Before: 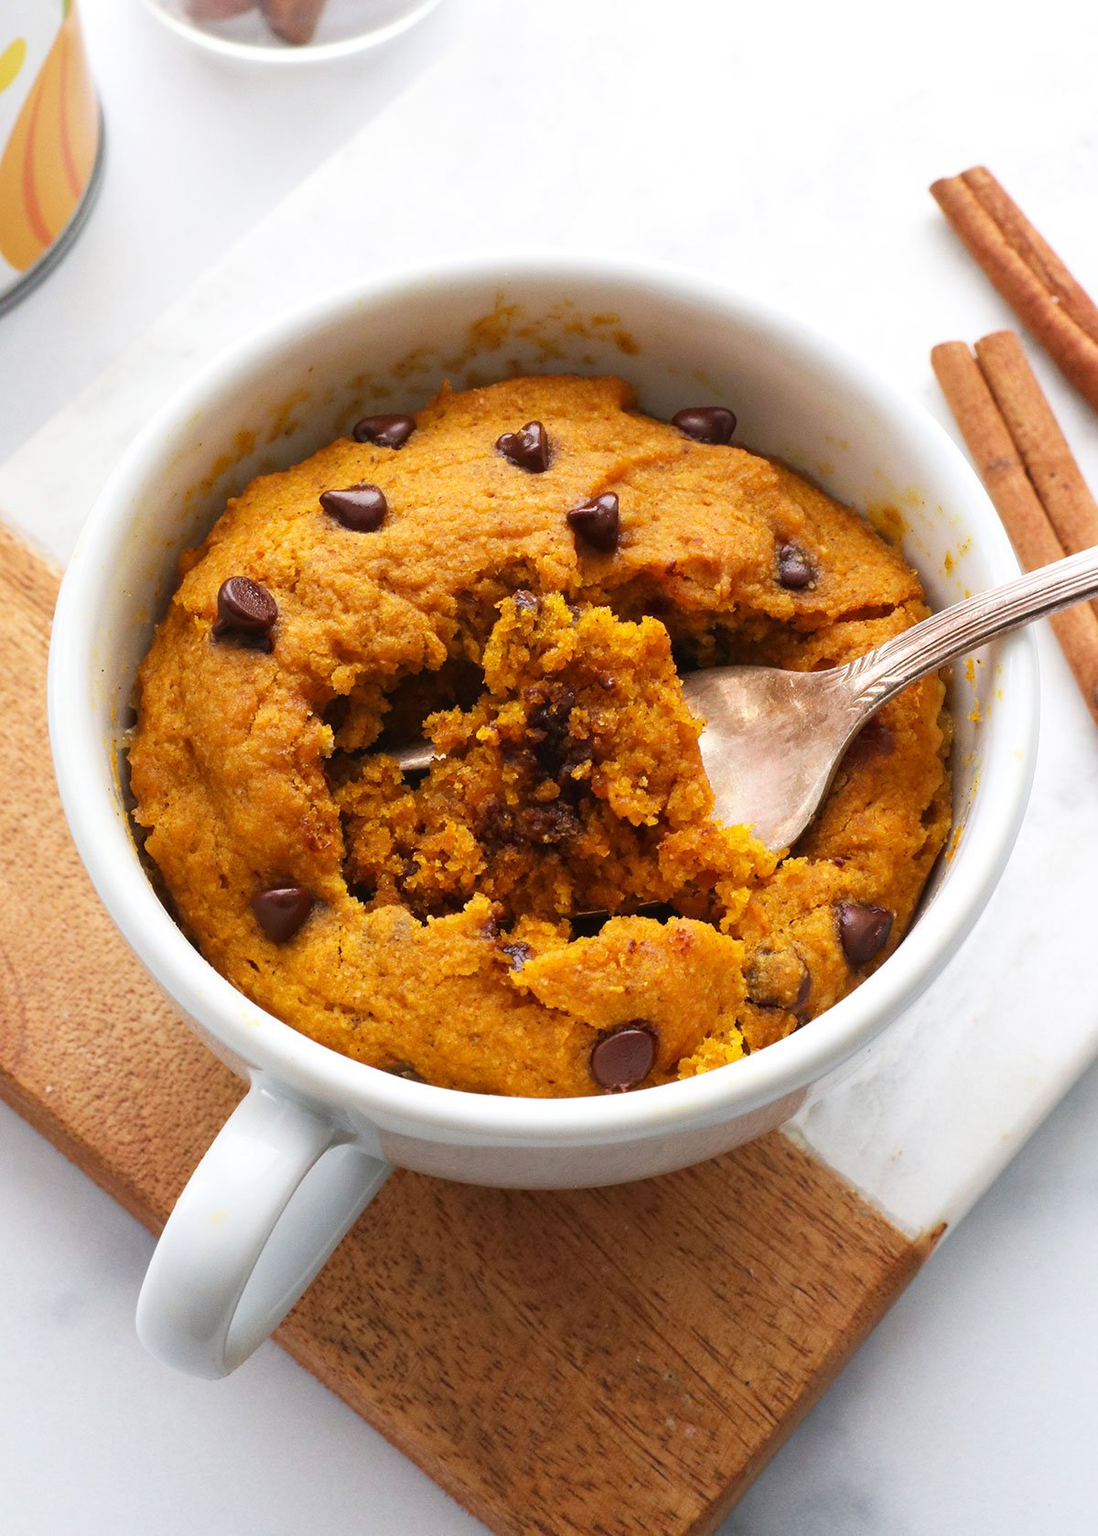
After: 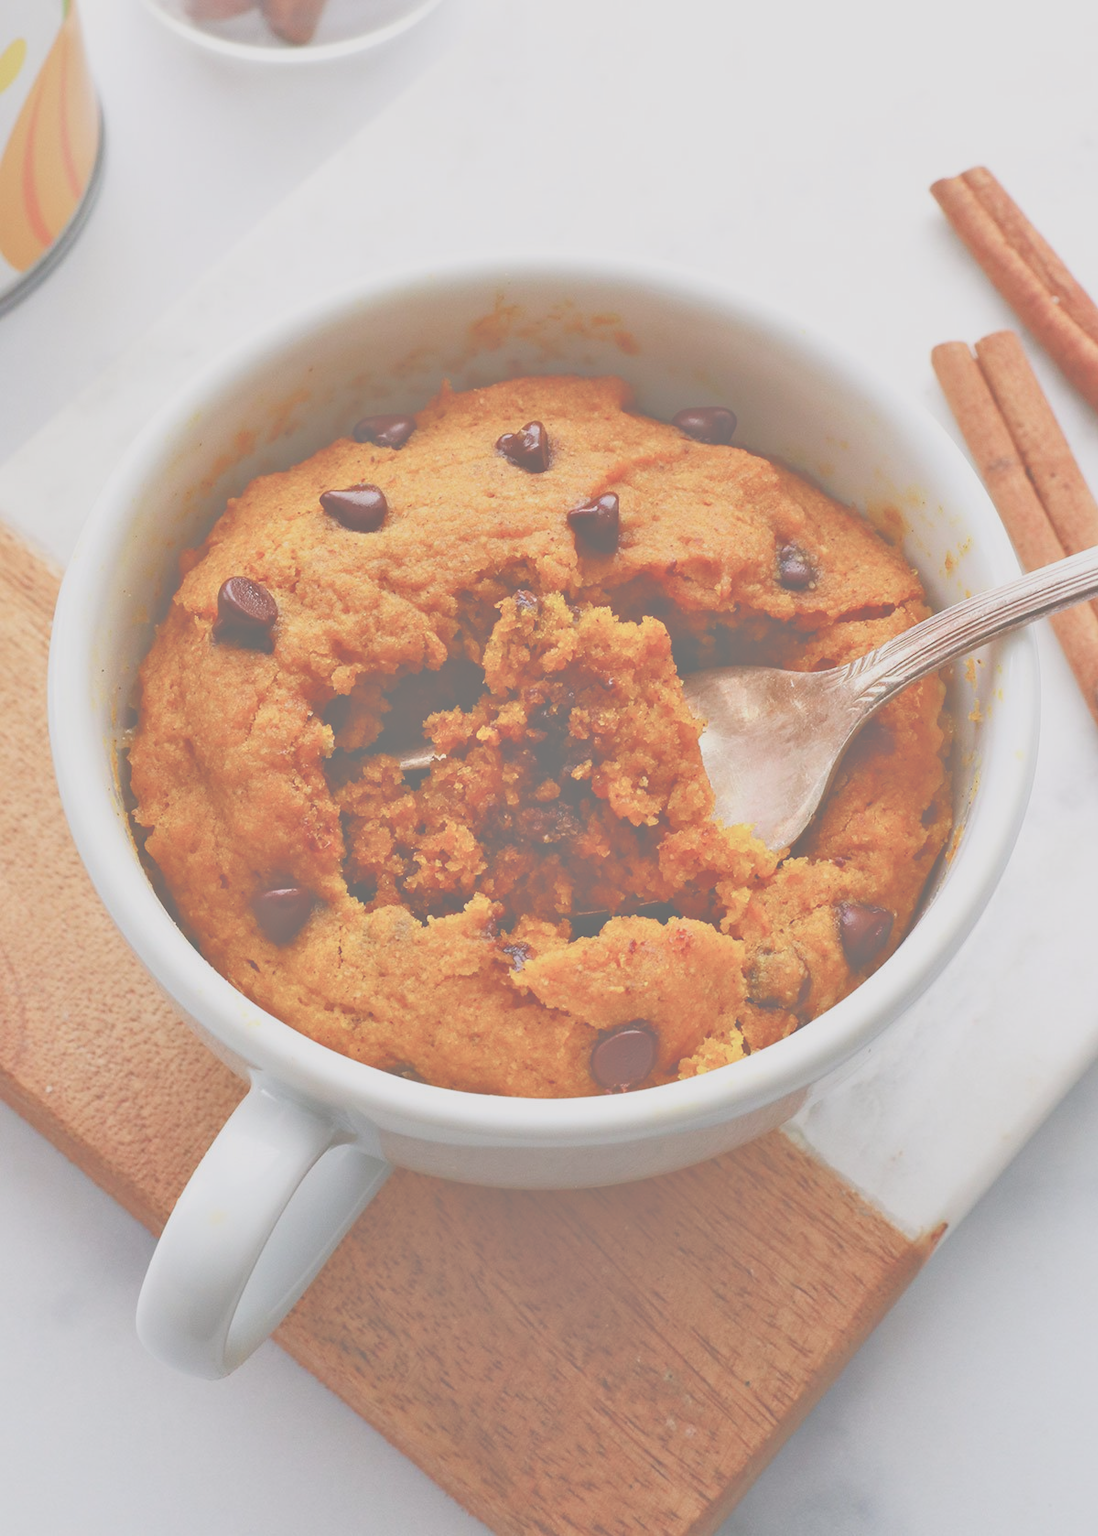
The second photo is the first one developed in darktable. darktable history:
tone equalizer: -7 EV 0.15 EV, -6 EV 0.6 EV, -5 EV 1.15 EV, -4 EV 1.33 EV, -3 EV 1.15 EV, -2 EV 0.6 EV, -1 EV 0.15 EV, mask exposure compensation -0.5 EV
color balance rgb: shadows lift › chroma 1%, shadows lift › hue 113°, highlights gain › chroma 0.2%, highlights gain › hue 333°, perceptual saturation grading › global saturation 20%, perceptual saturation grading › highlights -50%, perceptual saturation grading › shadows 25%, contrast -30%
exposure: black level correction -0.071, exposure 0.5 EV, compensate highlight preservation false
